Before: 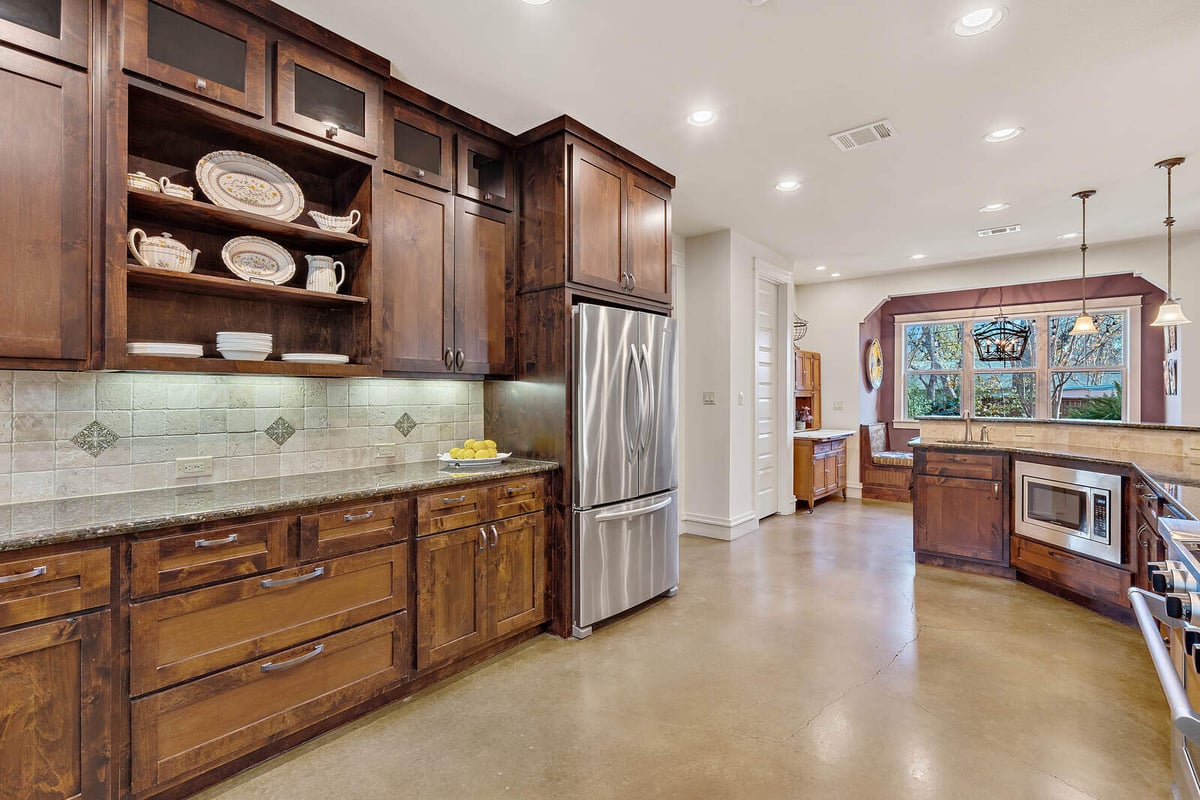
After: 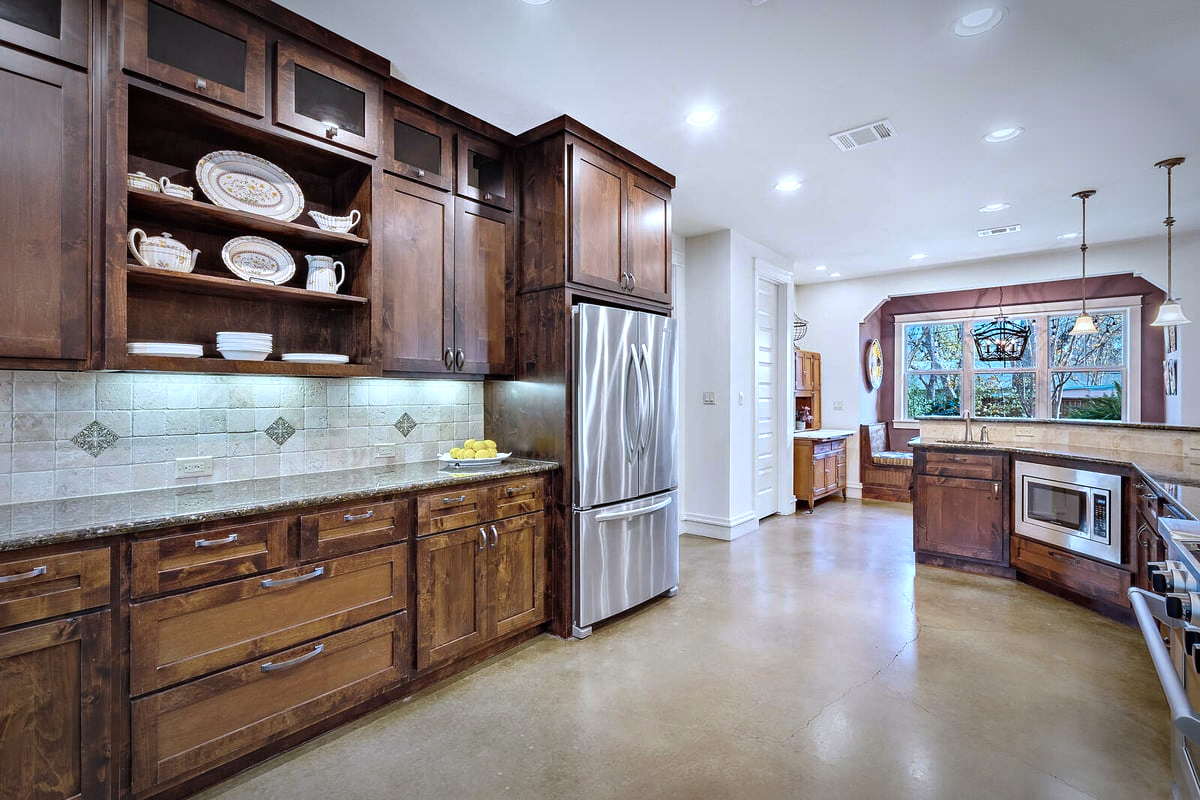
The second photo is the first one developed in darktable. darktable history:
color calibration: illuminant as shot in camera, x 0.378, y 0.381, temperature 4093.13 K, saturation algorithm version 1 (2020)
vignetting: fall-off start 70.97%, brightness -0.584, saturation -0.118, width/height ratio 1.333
tone equalizer: -8 EV -0.417 EV, -7 EV -0.389 EV, -6 EV -0.333 EV, -5 EV -0.222 EV, -3 EV 0.222 EV, -2 EV 0.333 EV, -1 EV 0.389 EV, +0 EV 0.417 EV, edges refinement/feathering 500, mask exposure compensation -1.57 EV, preserve details no
